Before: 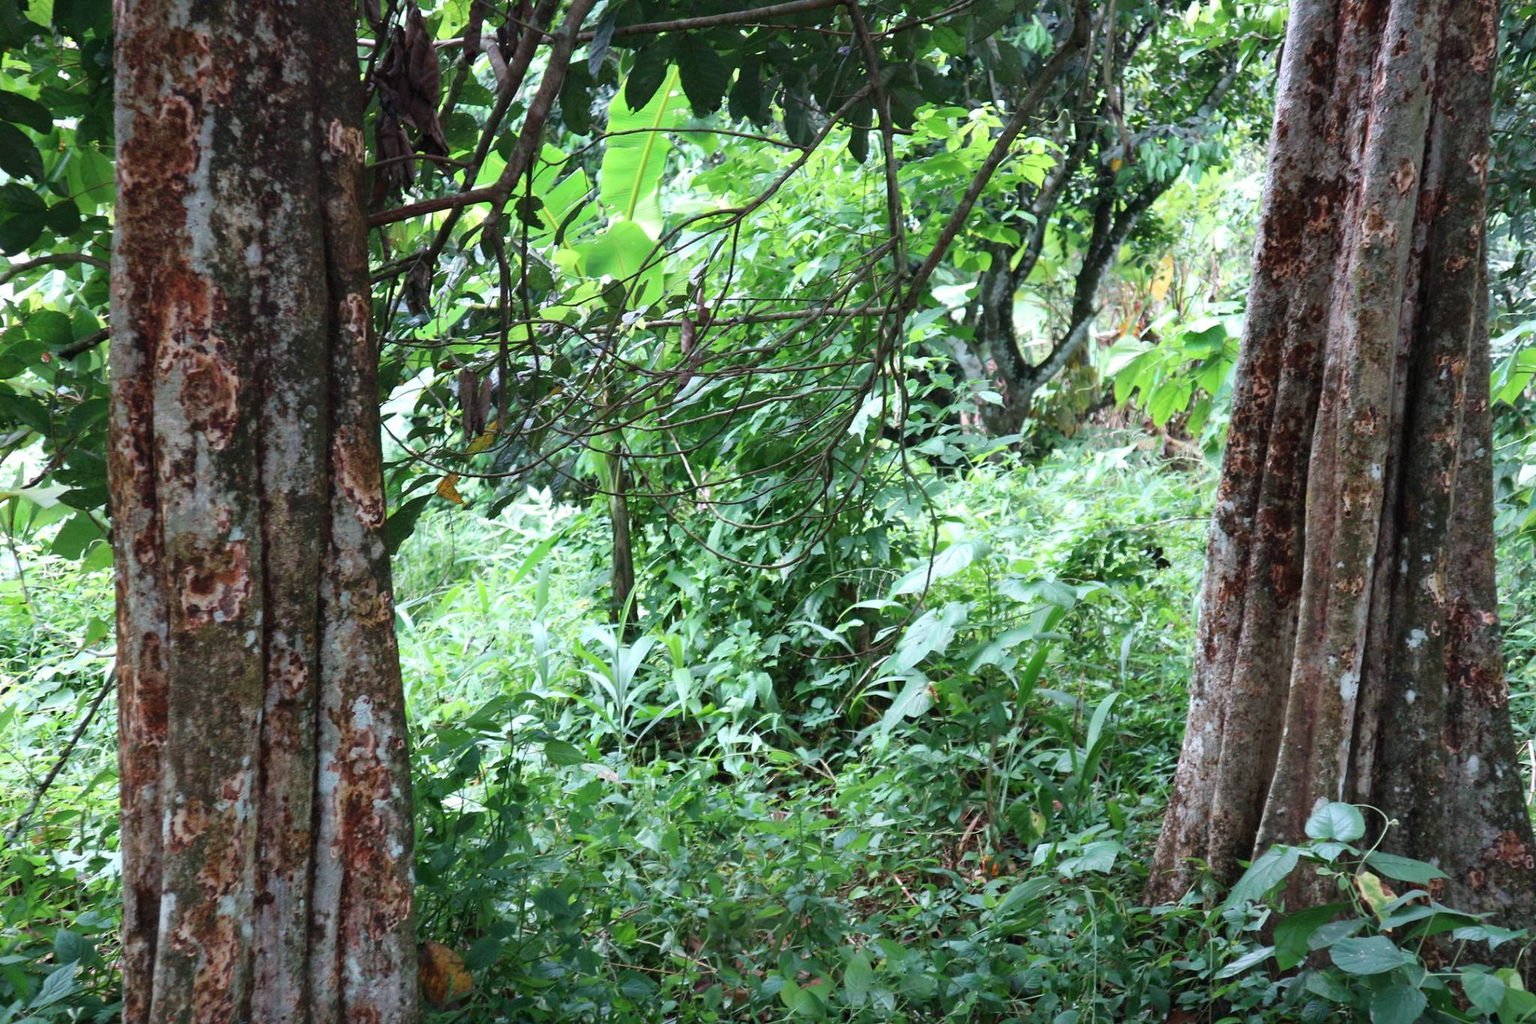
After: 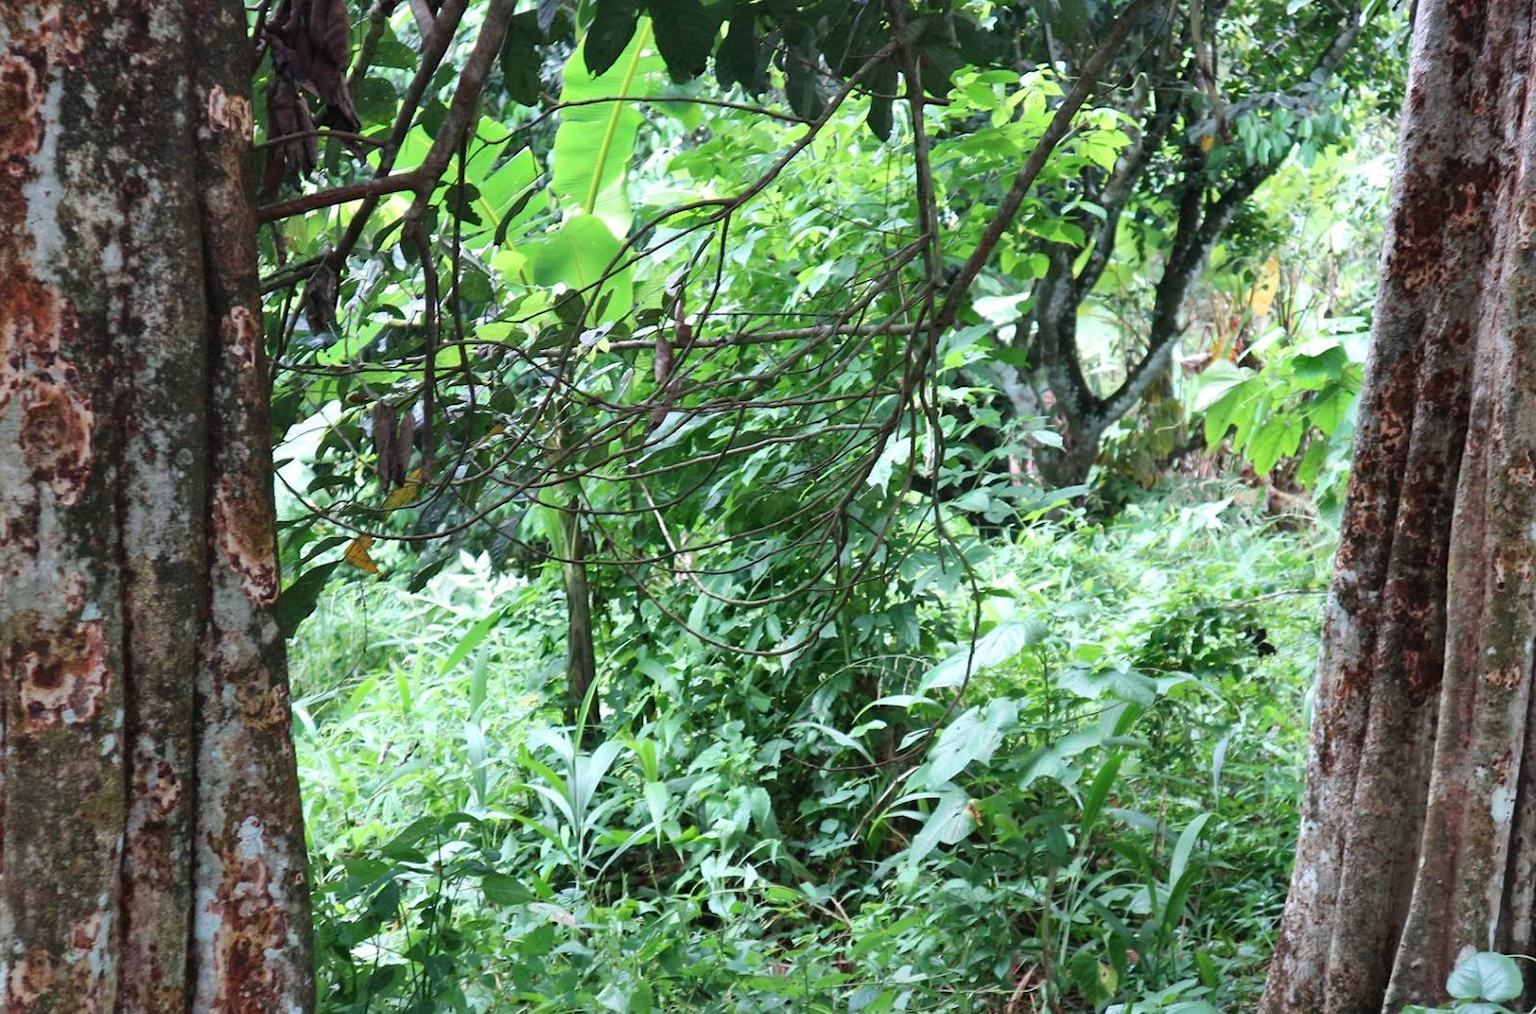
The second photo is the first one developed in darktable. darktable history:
crop and rotate: left 10.77%, top 5.1%, right 10.41%, bottom 16.76%
shadows and highlights: low approximation 0.01, soften with gaussian
